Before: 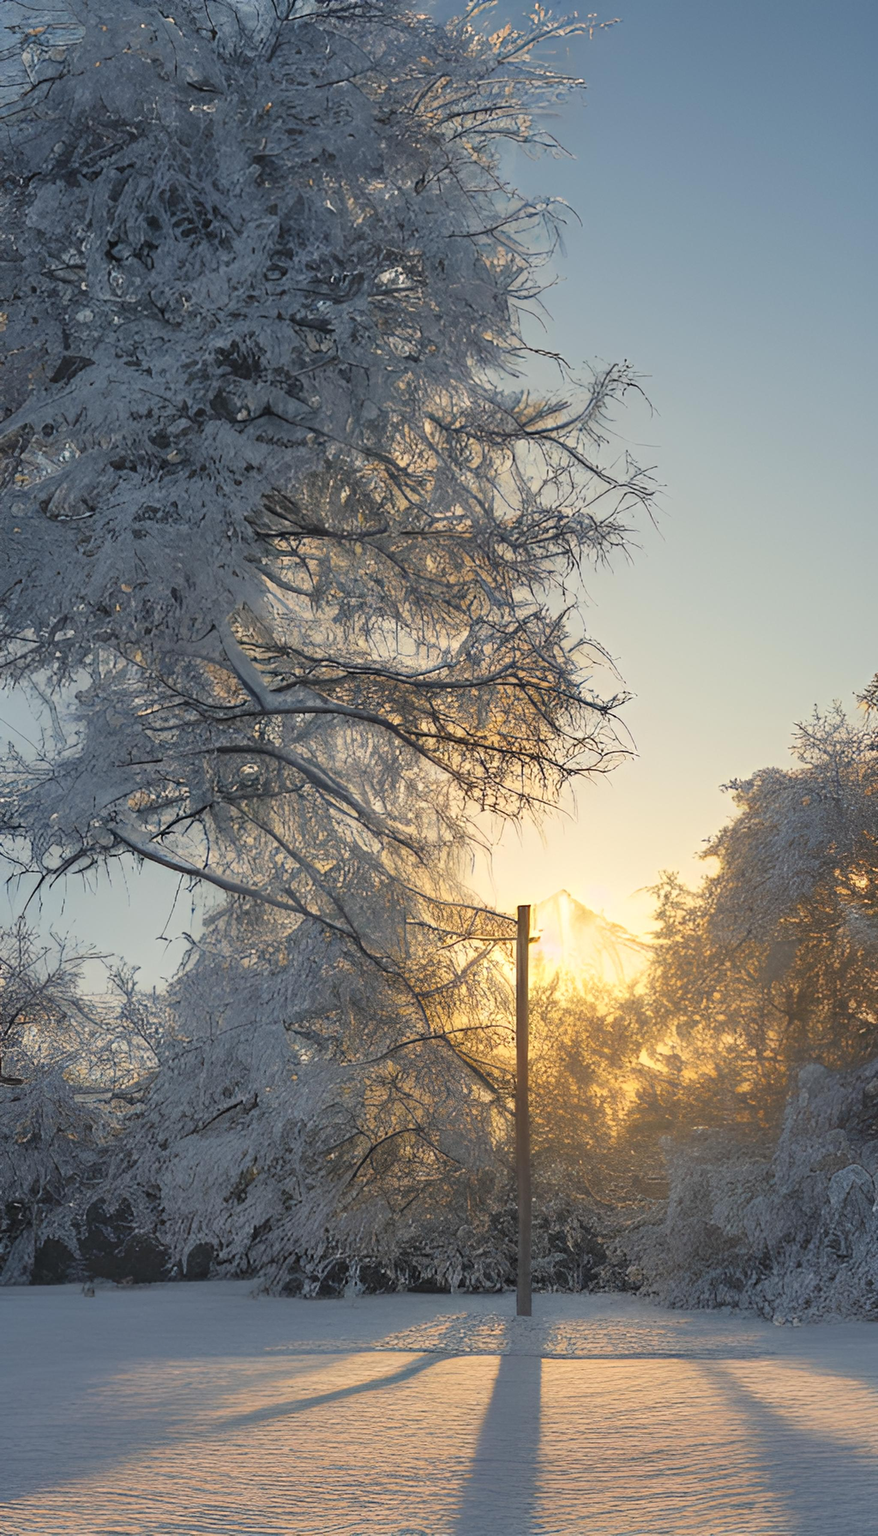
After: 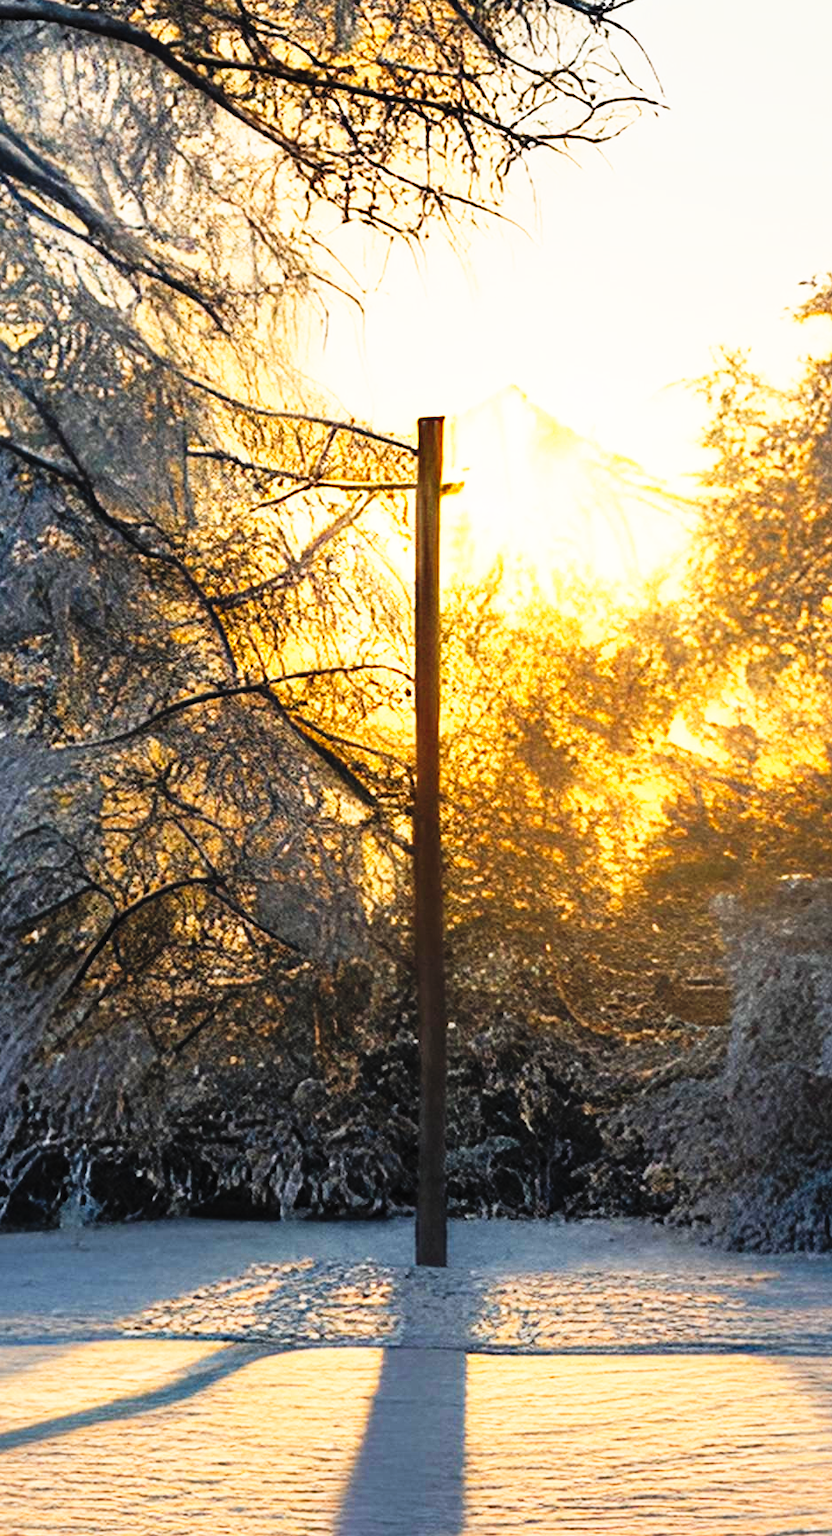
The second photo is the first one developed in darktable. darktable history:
exposure: compensate highlight preservation false
crop: left 35.976%, top 45.819%, right 18.162%, bottom 5.807%
tone curve: curves: ch0 [(0, 0) (0.003, 0.003) (0.011, 0.006) (0.025, 0.01) (0.044, 0.015) (0.069, 0.02) (0.1, 0.027) (0.136, 0.036) (0.177, 0.05) (0.224, 0.07) (0.277, 0.12) (0.335, 0.208) (0.399, 0.334) (0.468, 0.473) (0.543, 0.636) (0.623, 0.795) (0.709, 0.907) (0.801, 0.97) (0.898, 0.989) (1, 1)], preserve colors none
